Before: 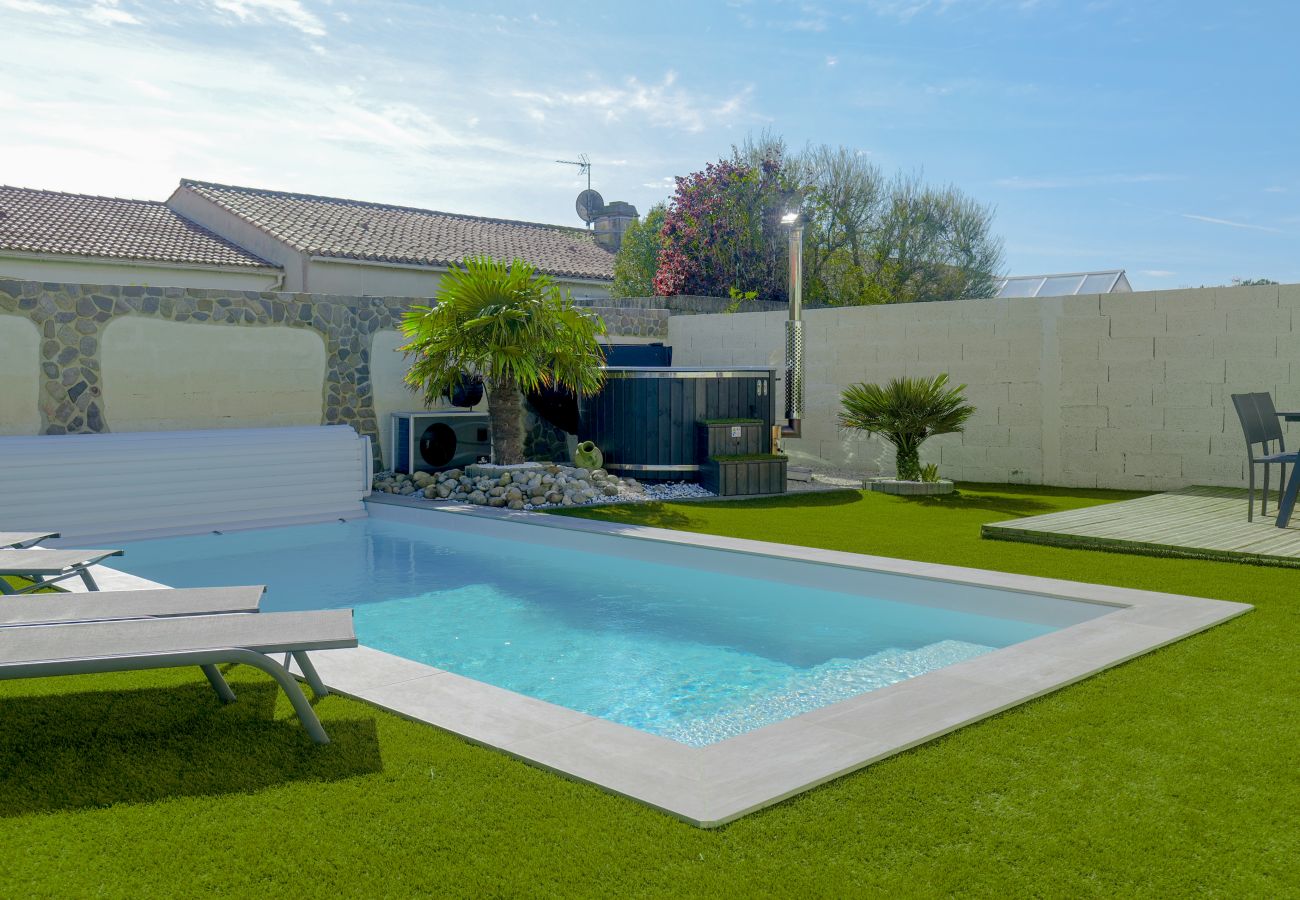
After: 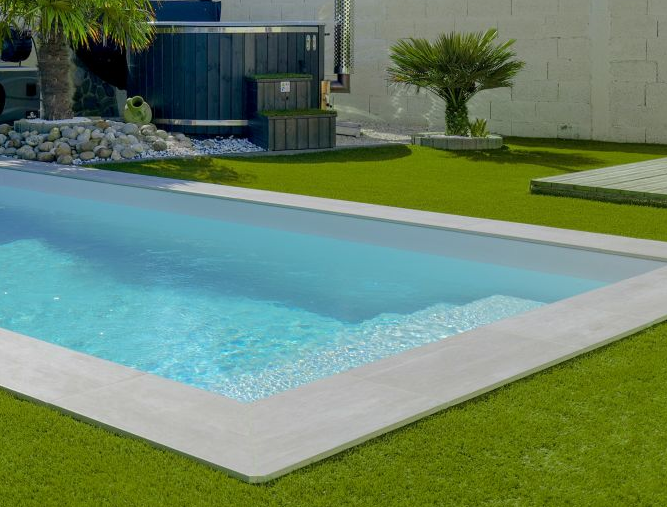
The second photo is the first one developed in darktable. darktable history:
crop: left 34.72%, top 38.398%, right 13.91%, bottom 5.222%
